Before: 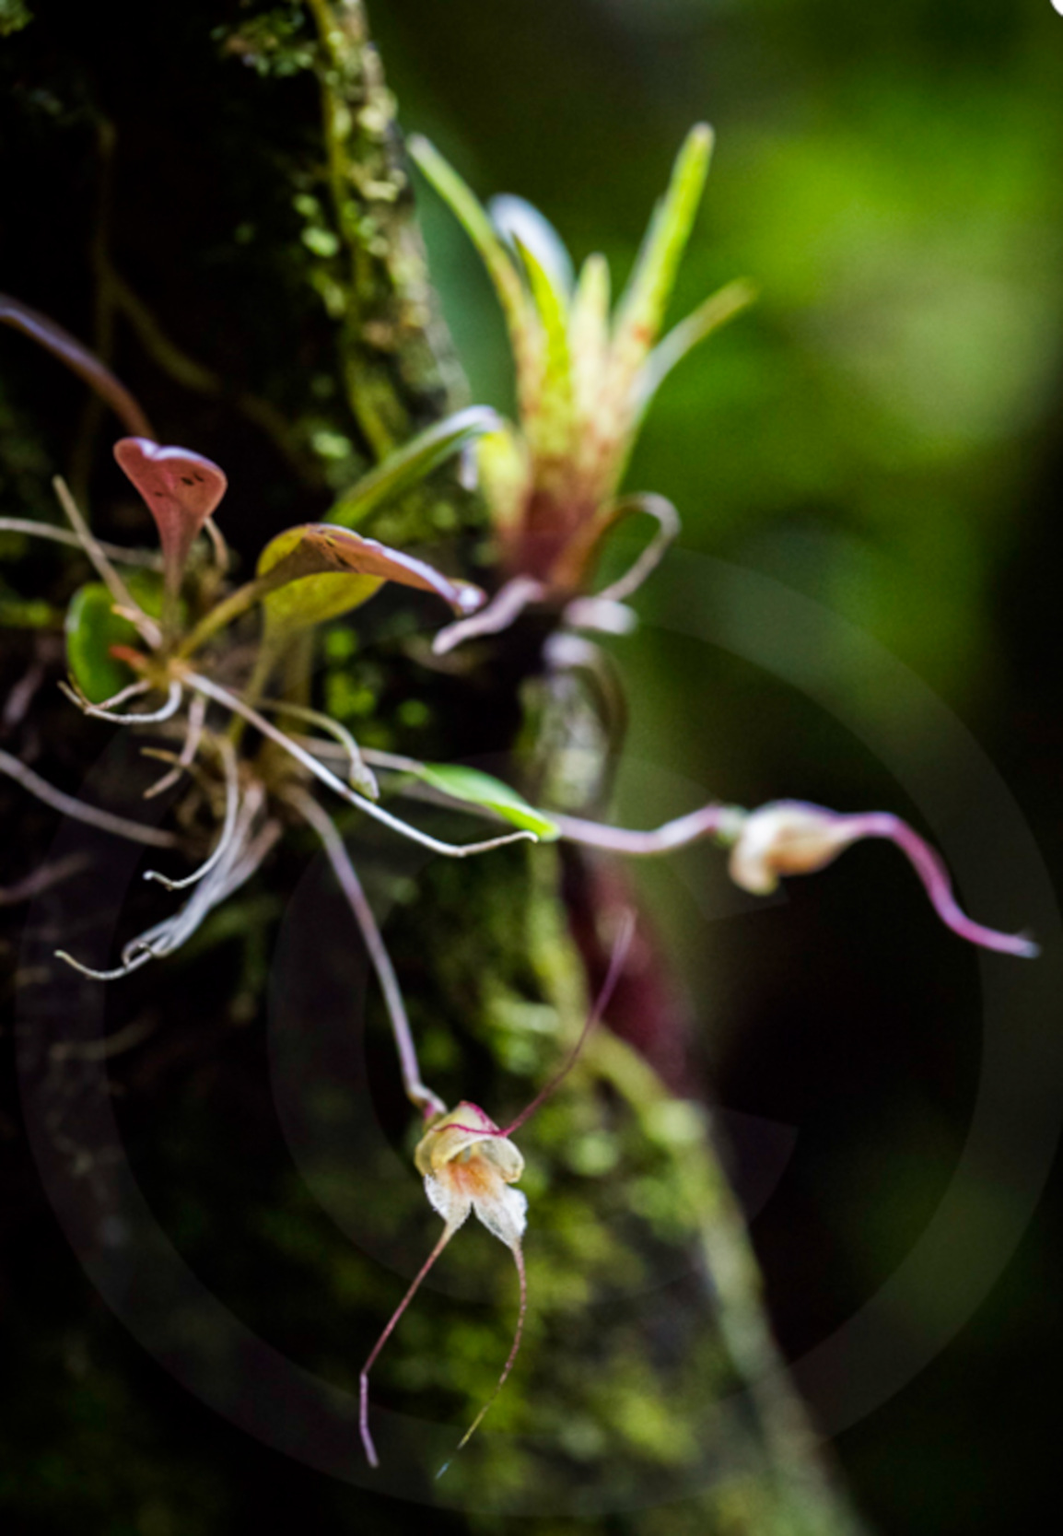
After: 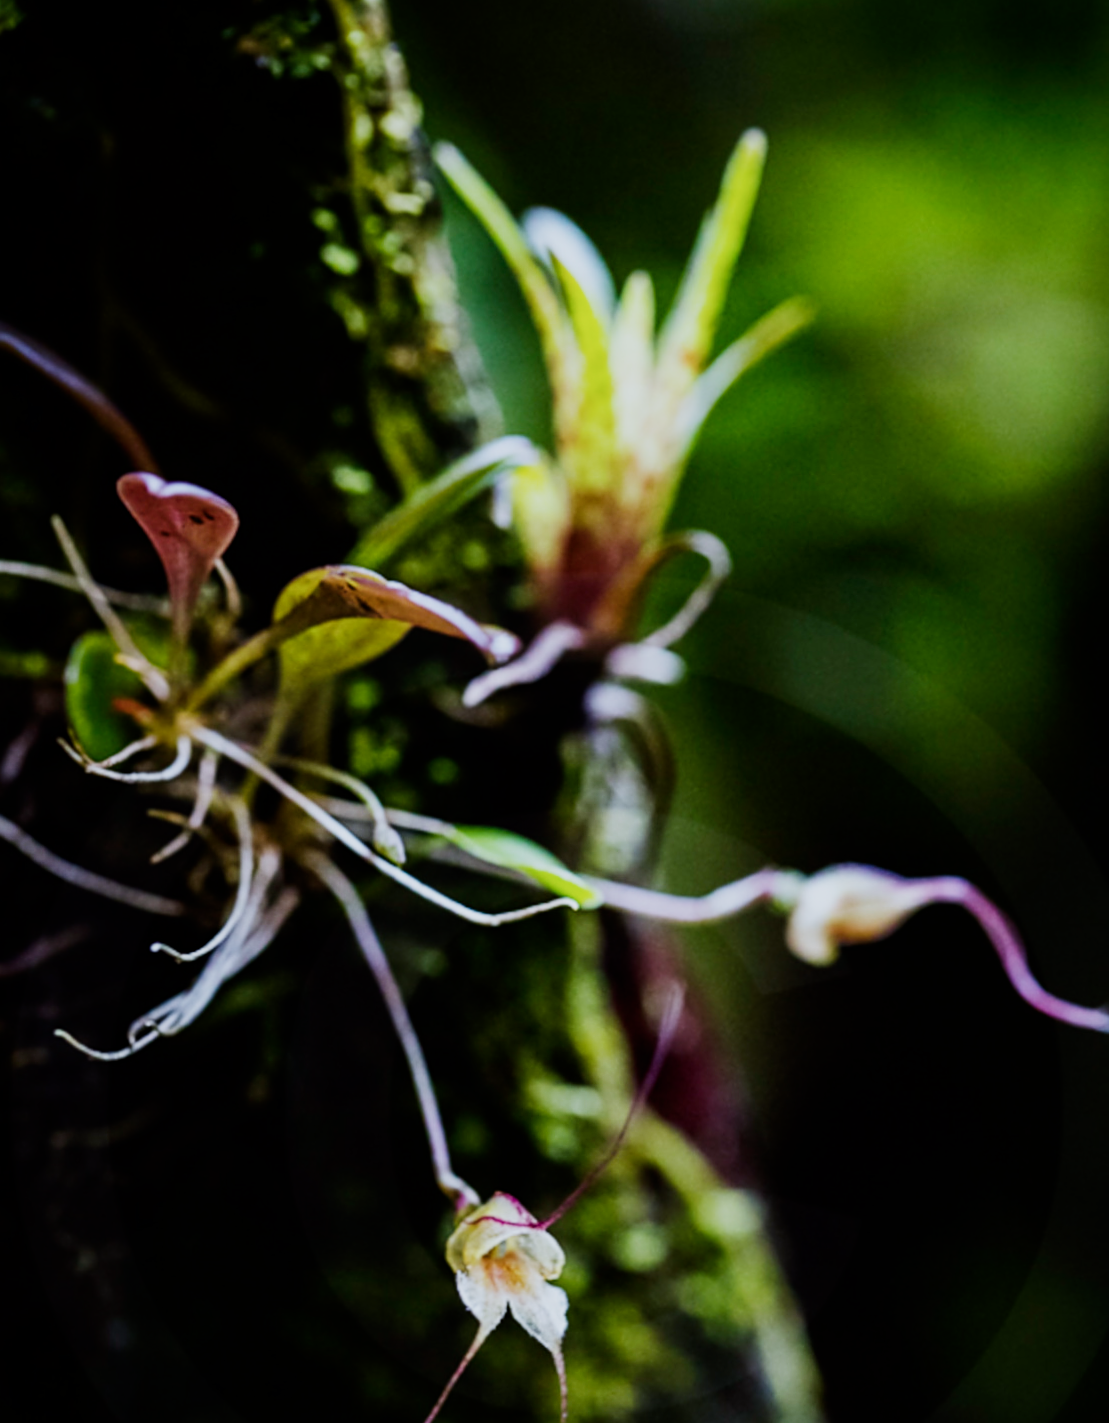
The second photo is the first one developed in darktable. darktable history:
color balance rgb: perceptual saturation grading › global saturation 20%, global vibrance 20%
white balance: red 0.924, blue 1.095
sharpen: on, module defaults
sigmoid: skew -0.2, preserve hue 0%, red attenuation 0.1, red rotation 0.035, green attenuation 0.1, green rotation -0.017, blue attenuation 0.15, blue rotation -0.052, base primaries Rec2020
crop and rotate: angle 0.2°, left 0.275%, right 3.127%, bottom 14.18%
contrast brightness saturation: contrast 0.11, saturation -0.17
